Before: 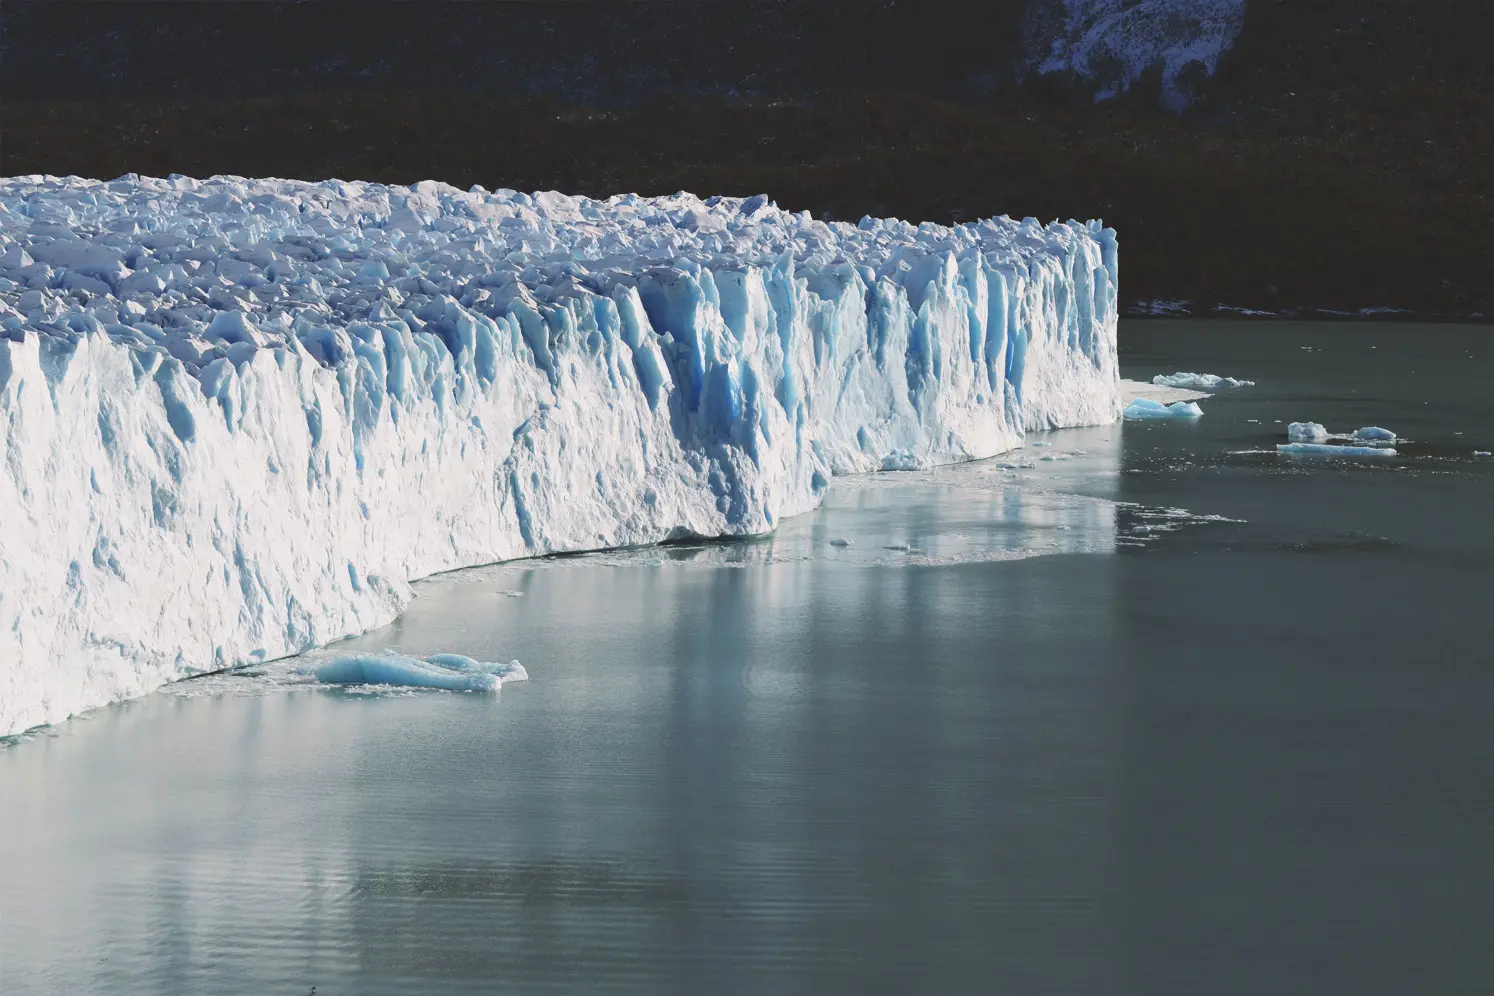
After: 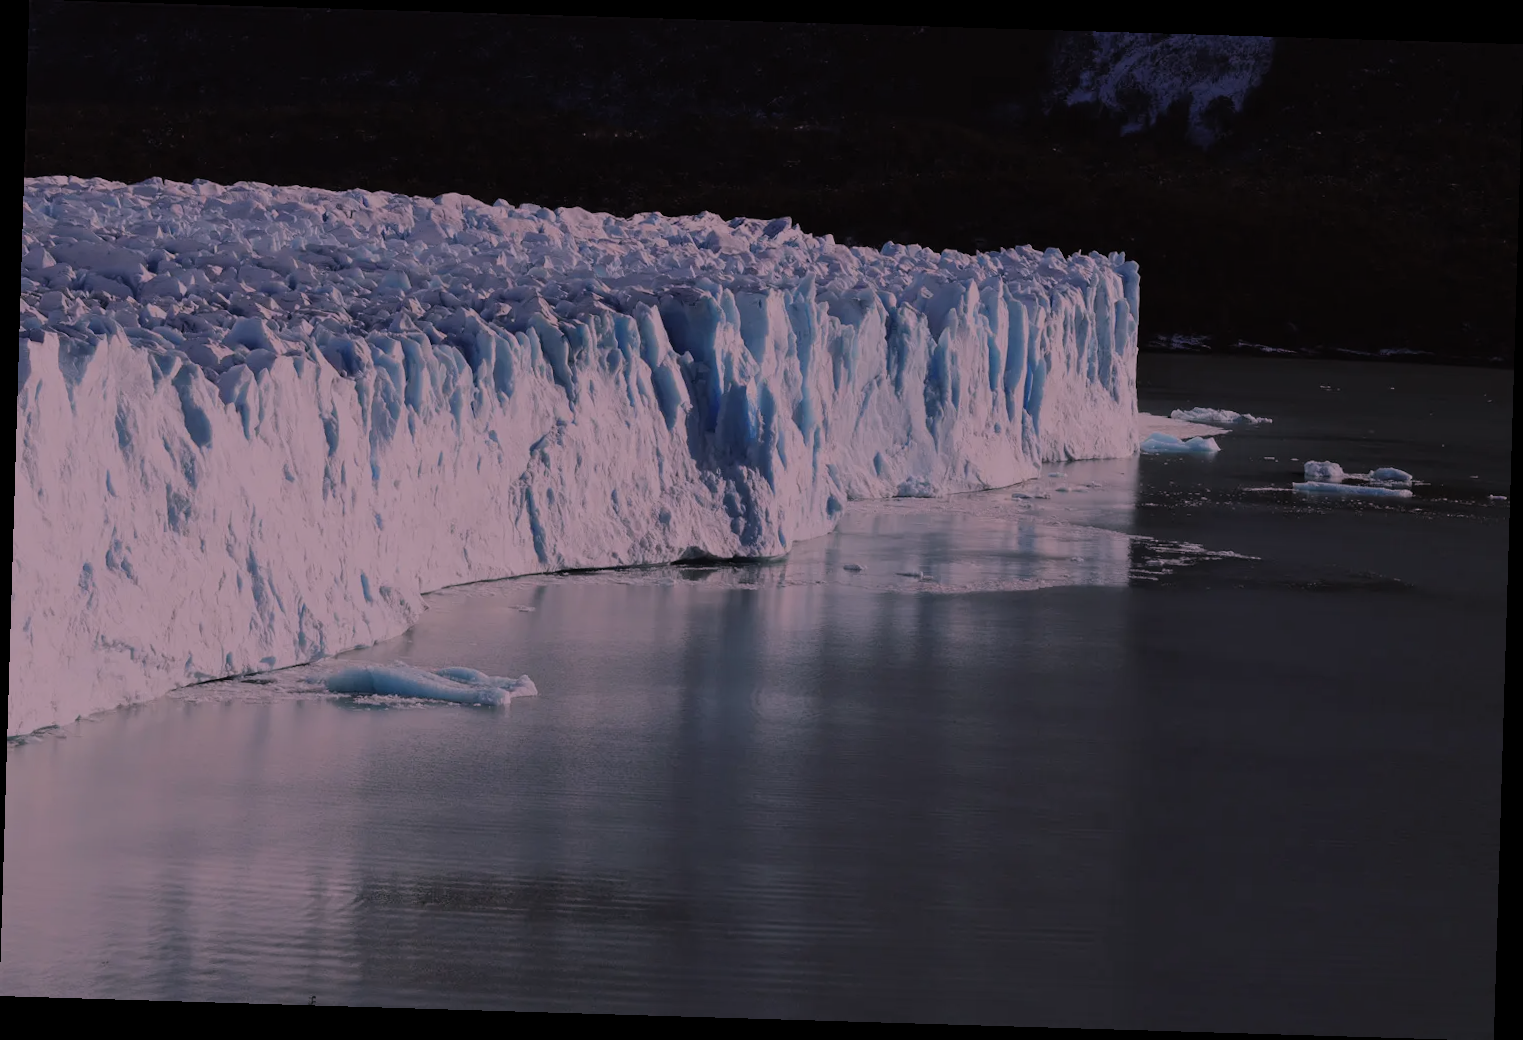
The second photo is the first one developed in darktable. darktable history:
rotate and perspective: rotation 1.72°, automatic cropping off
exposure: exposure -1.468 EV, compensate highlight preservation false
white balance: red 1.188, blue 1.11
filmic rgb: black relative exposure -7.65 EV, white relative exposure 4.56 EV, hardness 3.61
